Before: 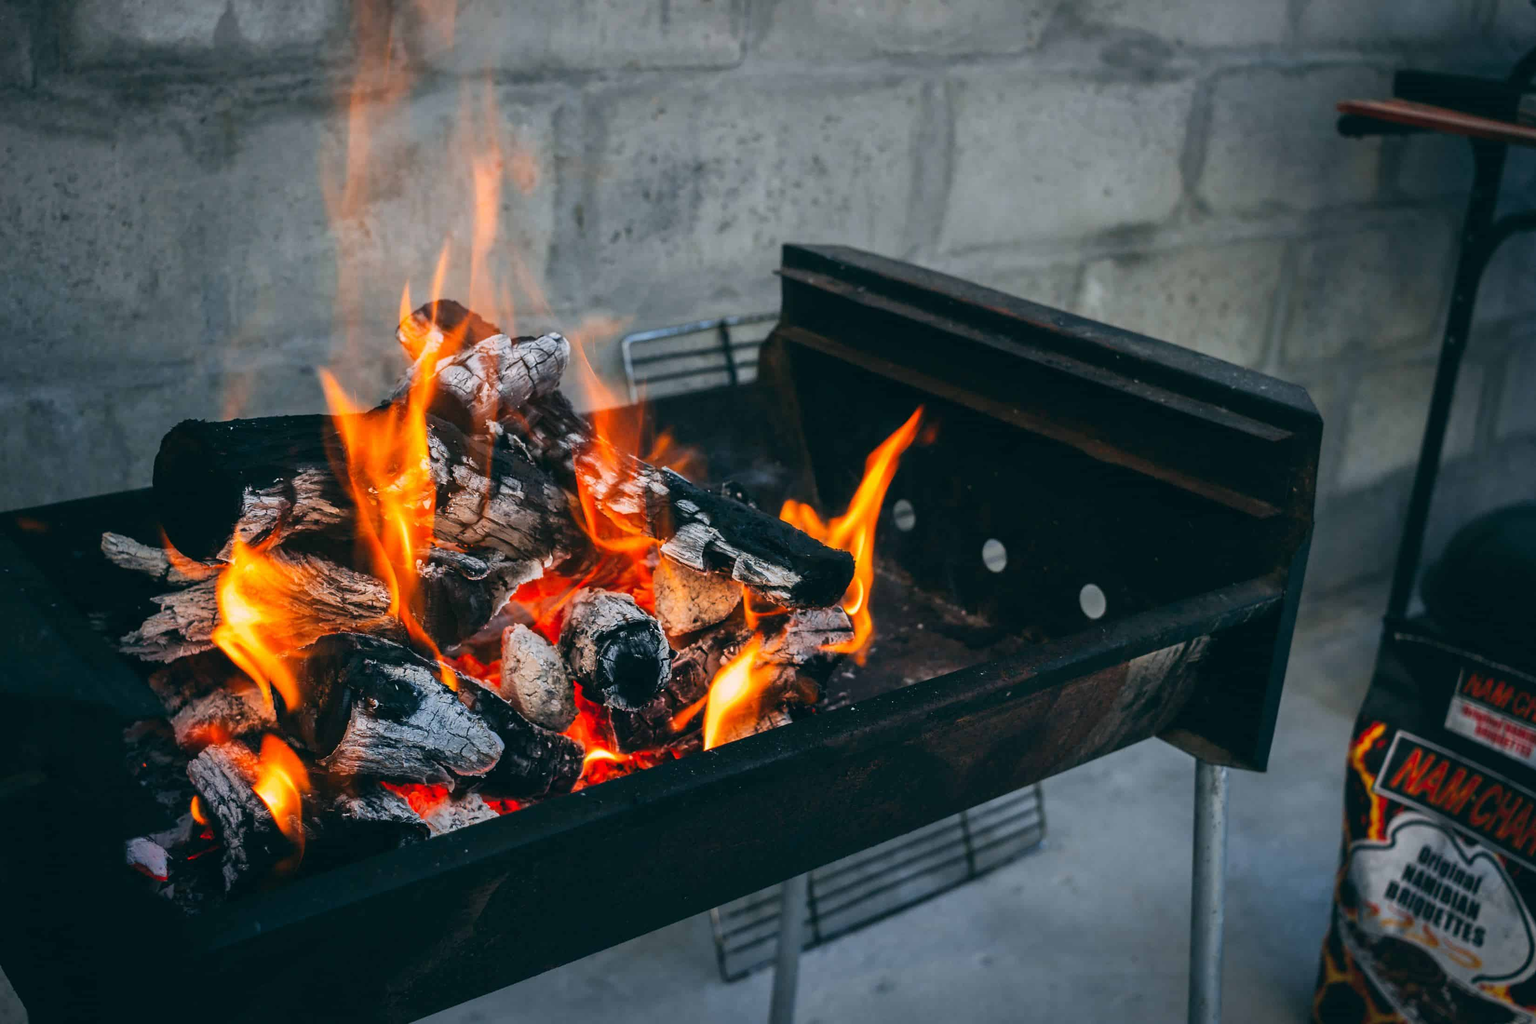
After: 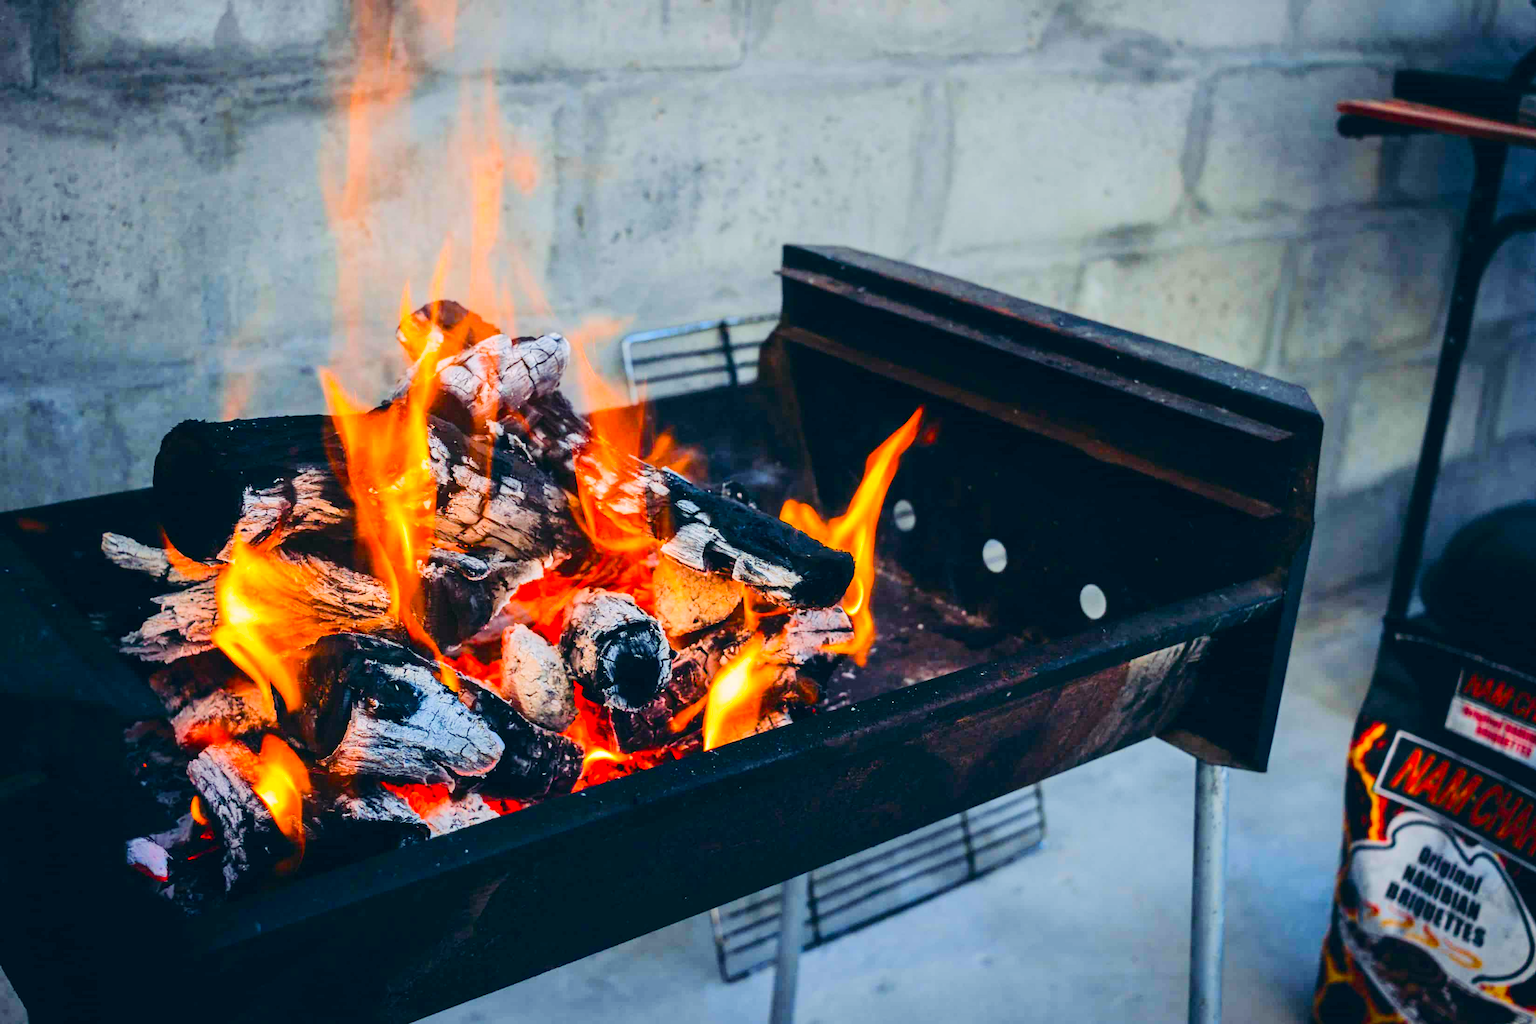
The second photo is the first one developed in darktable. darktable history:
color balance rgb: shadows lift › chroma 6.277%, shadows lift › hue 305.34°, perceptual saturation grading › global saturation 34.938%, perceptual saturation grading › highlights -25.118%, perceptual saturation grading › shadows 50.208%, global vibrance 25.475%
tone equalizer: -7 EV 0.15 EV, -6 EV 0.59 EV, -5 EV 1.12 EV, -4 EV 1.35 EV, -3 EV 1.13 EV, -2 EV 0.6 EV, -1 EV 0.161 EV, edges refinement/feathering 500, mask exposure compensation -1.57 EV, preserve details no
